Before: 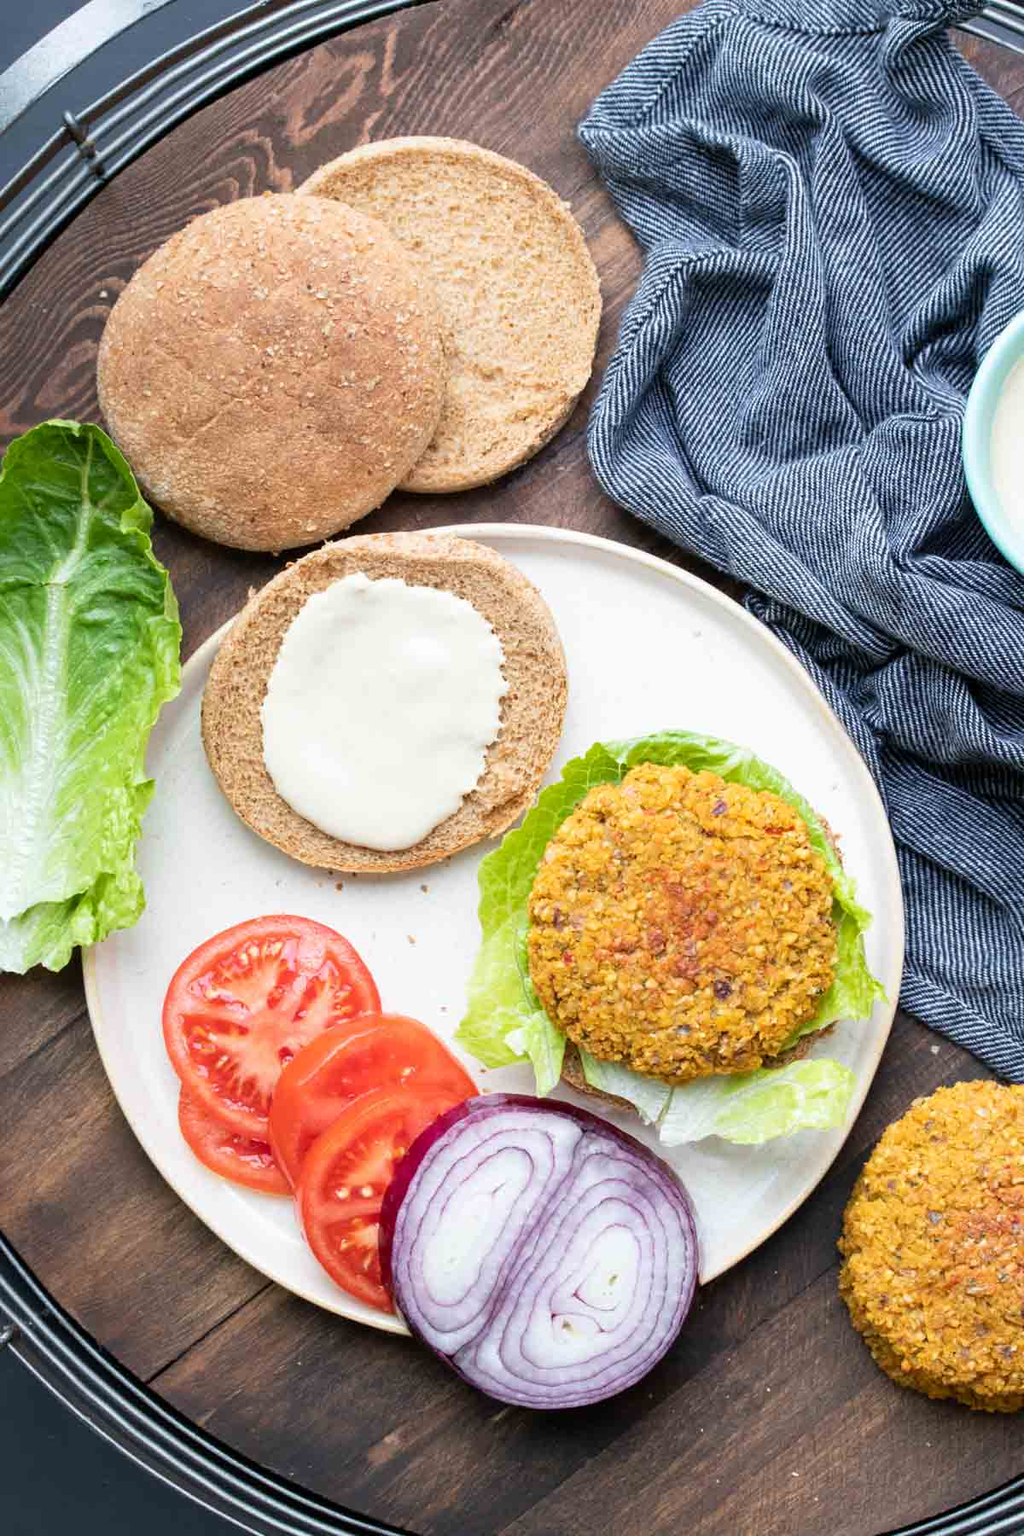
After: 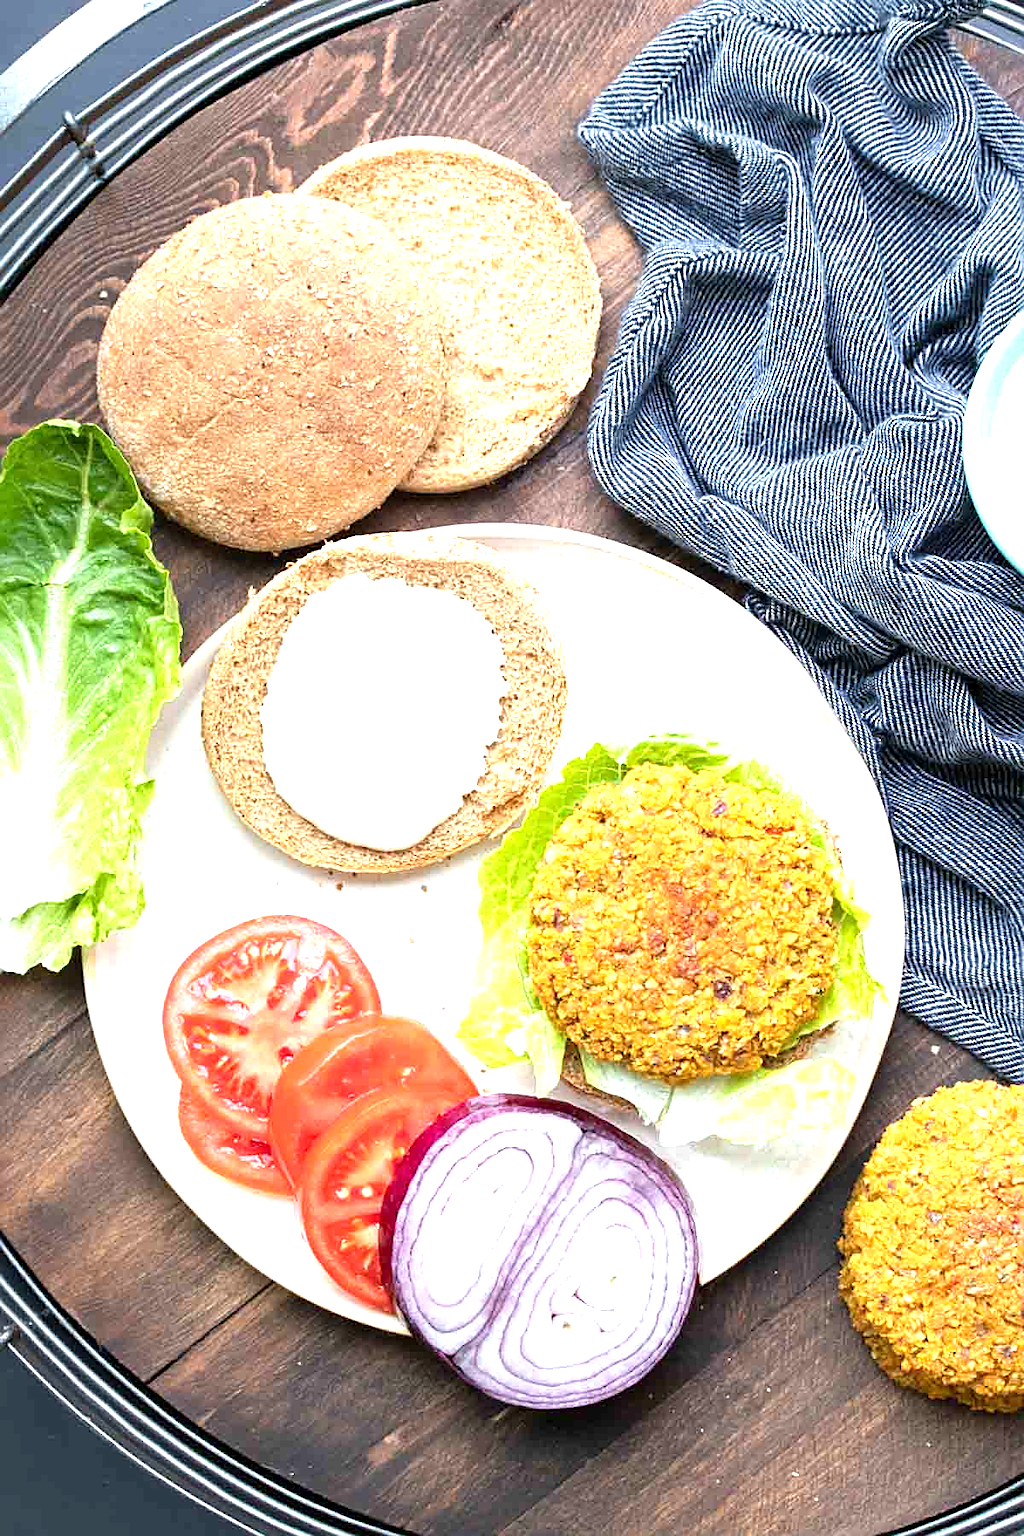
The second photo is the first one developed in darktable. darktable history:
exposure: black level correction 0, exposure 0.932 EV, compensate highlight preservation false
sharpen: on, module defaults
